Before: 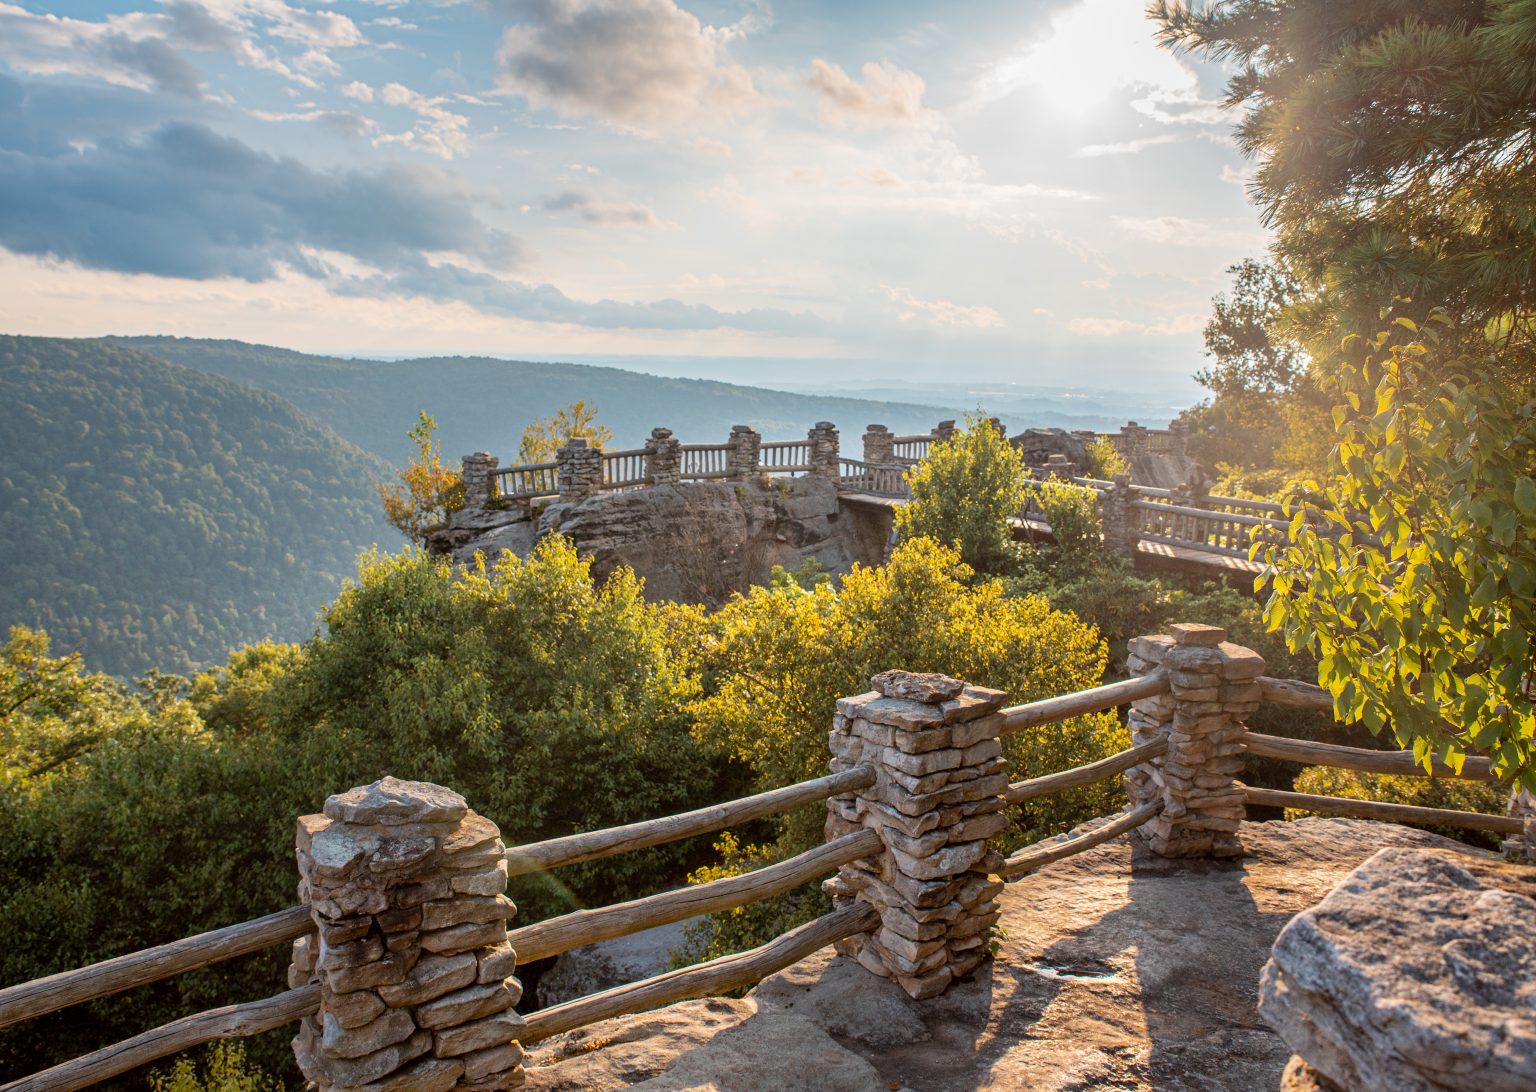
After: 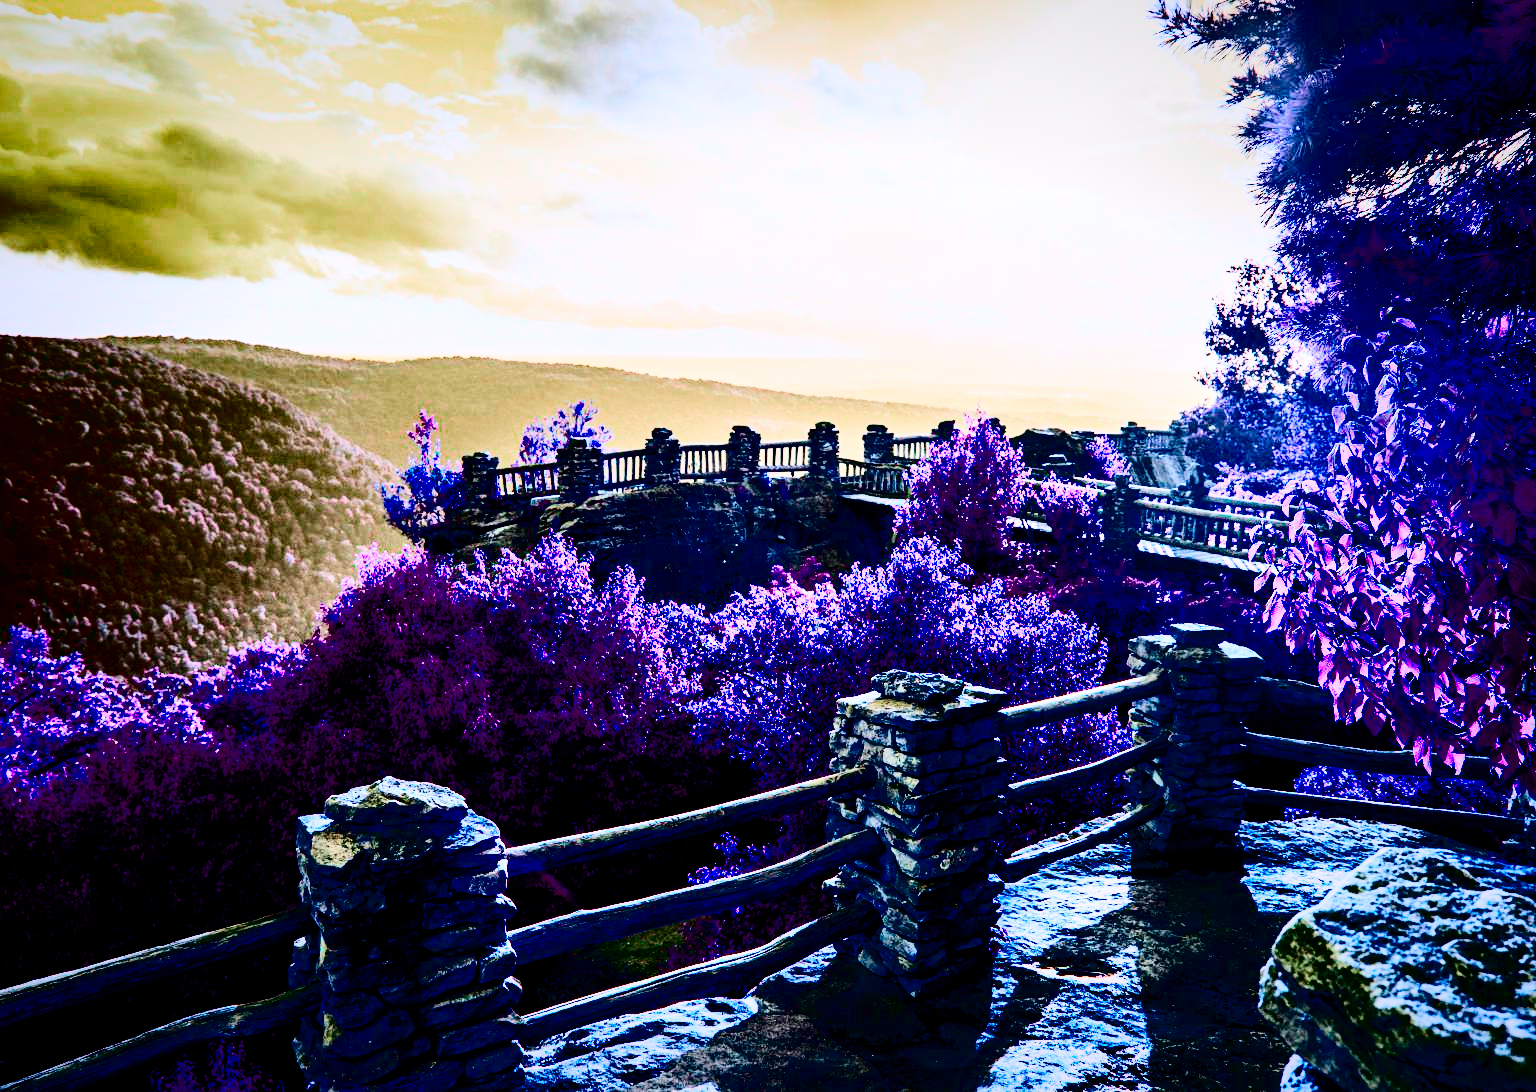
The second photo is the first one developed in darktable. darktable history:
exposure: exposure 0.201 EV, compensate highlight preservation false
contrast brightness saturation: contrast 0.78, brightness -0.995, saturation 0.981
filmic rgb: black relative exposure -5.07 EV, white relative exposure 4 EV, hardness 2.88, contrast 1.2, highlights saturation mix -28.55%
color balance rgb: highlights gain › chroma 0.259%, highlights gain › hue 330.01°, global offset › chroma 0.121%, global offset › hue 253.1°, linear chroma grading › global chroma 15.536%, perceptual saturation grading › global saturation 56.246%, perceptual saturation grading › highlights -50.541%, perceptual saturation grading › mid-tones 39.323%, perceptual saturation grading › shadows 31.16%, hue shift -148.41°, contrast 34.591%, saturation formula JzAzBz (2021)
vignetting: fall-off radius 98.81%, saturation 0.039, width/height ratio 1.344
